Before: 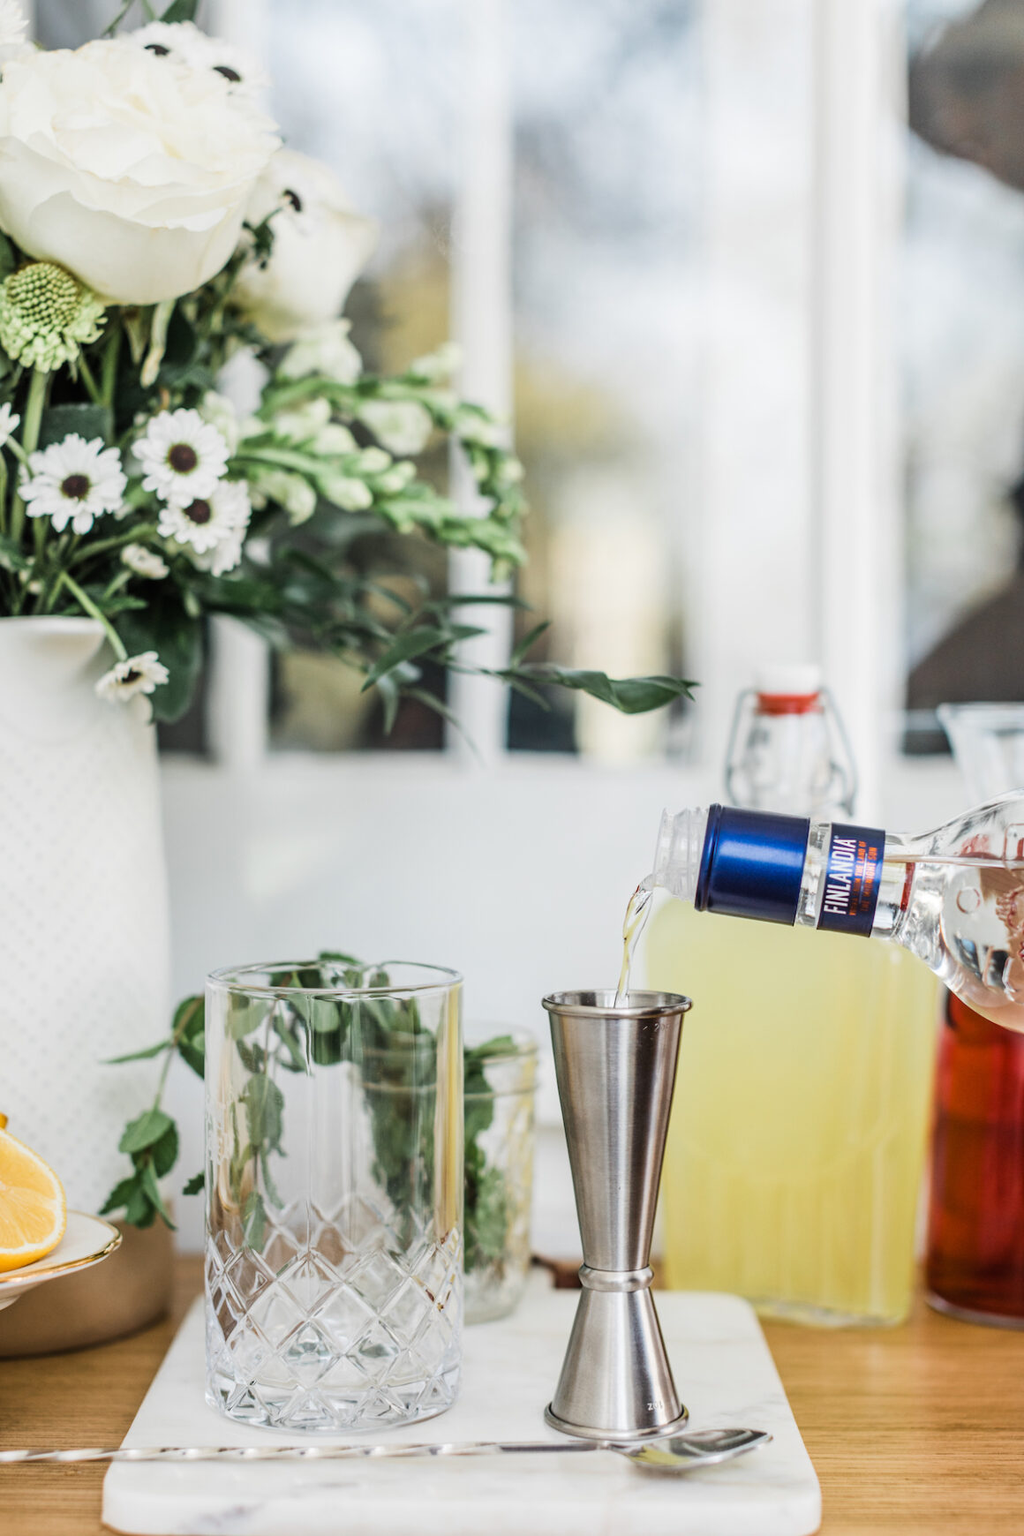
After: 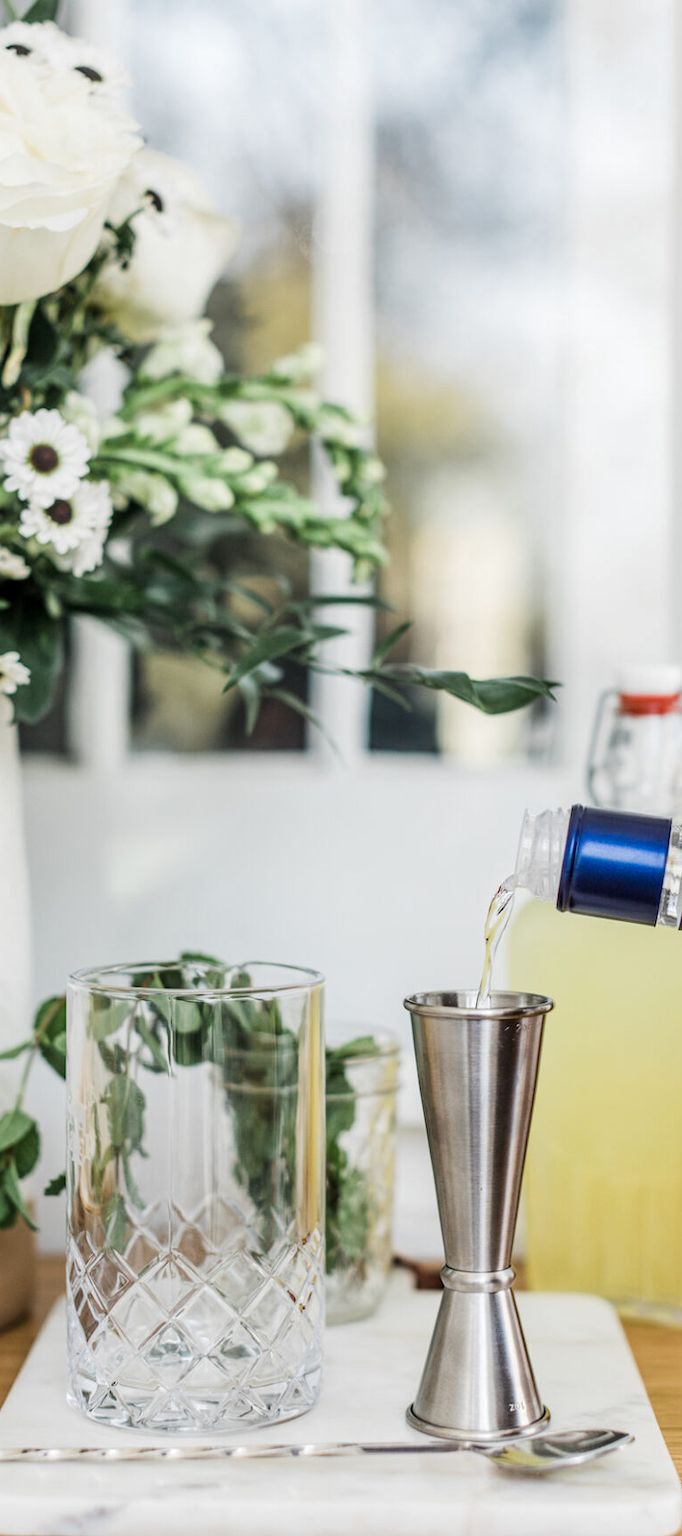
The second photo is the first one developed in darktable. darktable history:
local contrast: highlights 100%, shadows 100%, detail 120%, midtone range 0.2
crop and rotate: left 13.537%, right 19.796%
